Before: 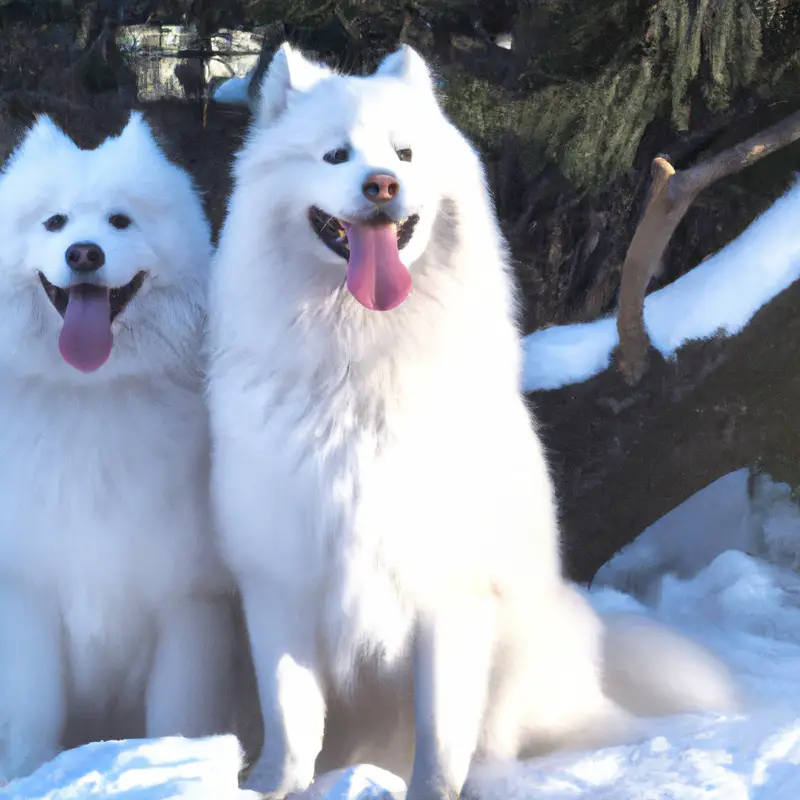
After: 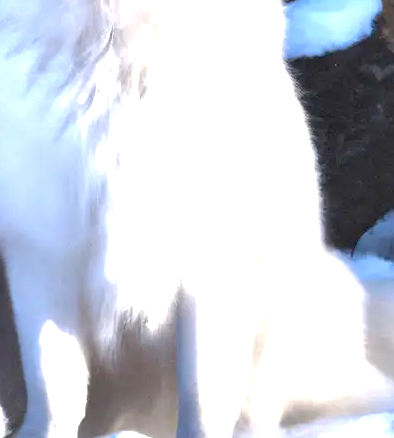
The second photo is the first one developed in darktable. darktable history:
haze removal: strength 0.296, distance 0.247, compatibility mode true
base curve: curves: ch0 [(0, 0) (0.74, 0.67) (1, 1)], preserve colors none
exposure: exposure 0.601 EV, compensate highlight preservation false
color zones: curves: ch1 [(0.113, 0.438) (0.75, 0.5)]; ch2 [(0.12, 0.526) (0.75, 0.5)]
crop: left 29.681%, top 41.73%, right 20.988%, bottom 3.462%
